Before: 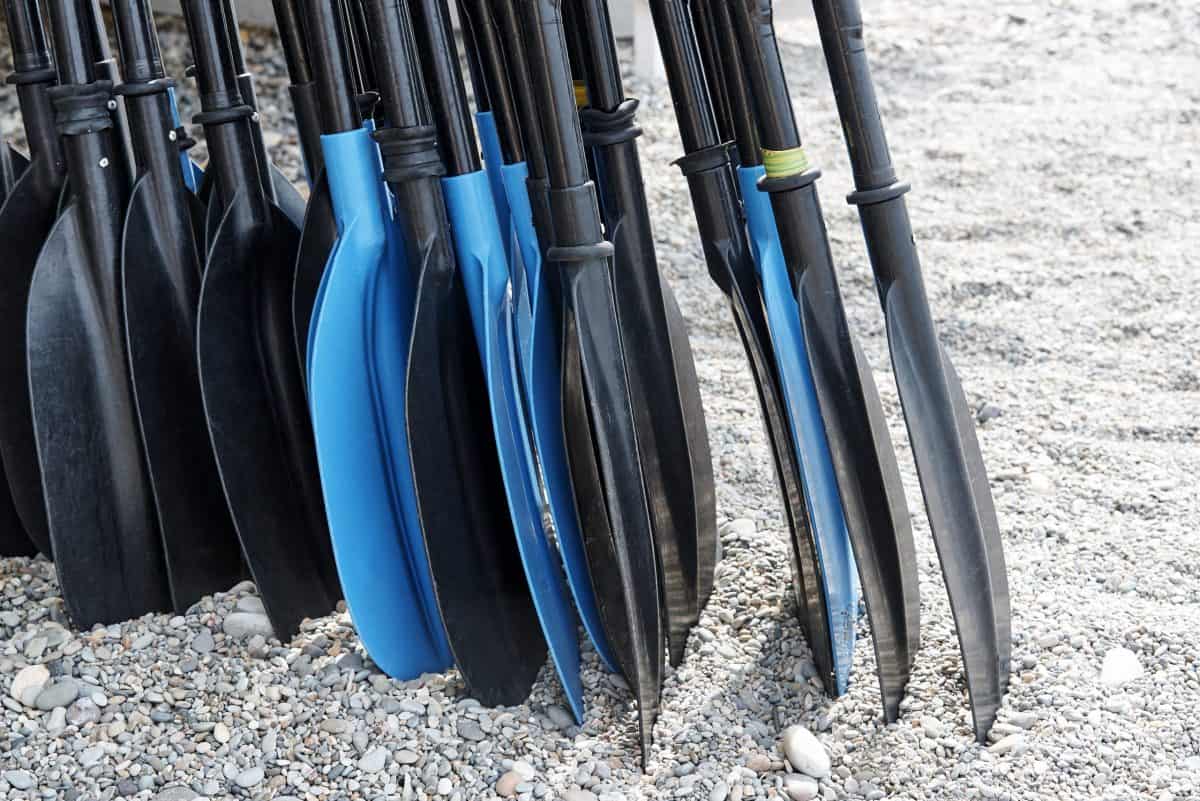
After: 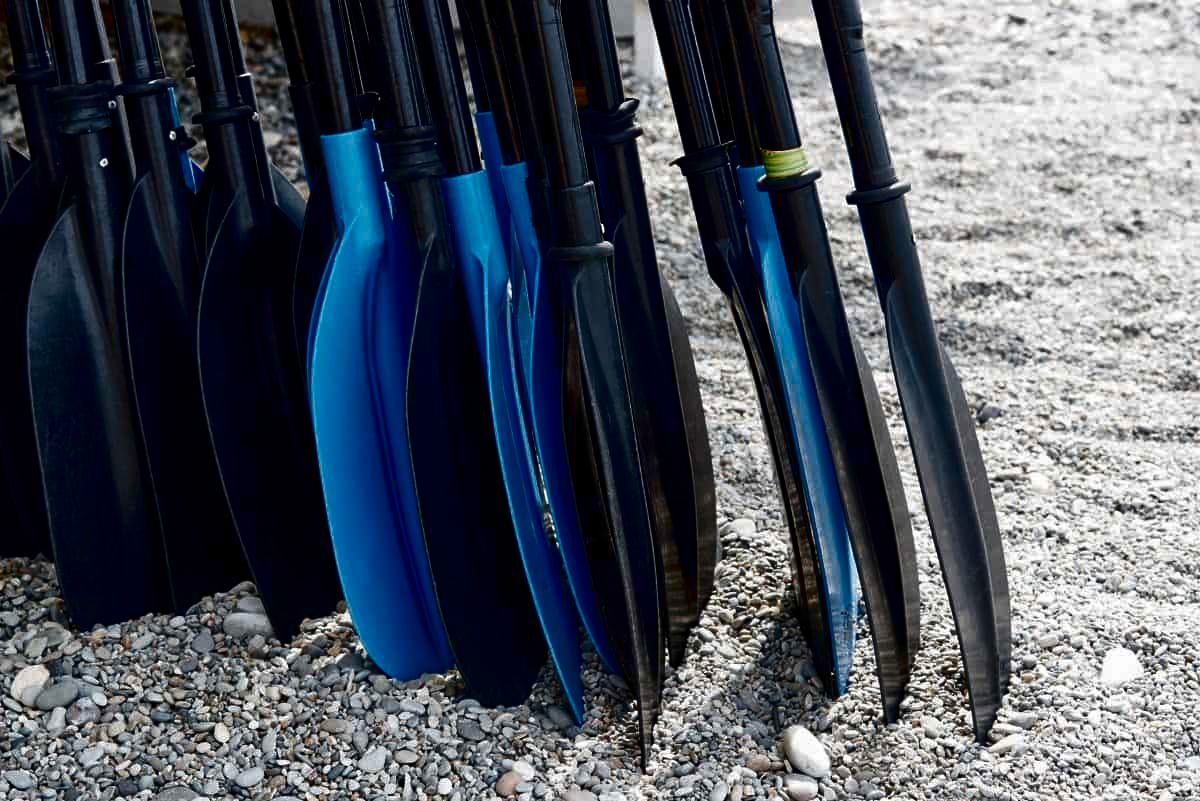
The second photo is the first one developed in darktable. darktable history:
exposure: black level correction 0.009, compensate highlight preservation false
contrast brightness saturation: contrast 0.09, brightness -0.59, saturation 0.17
